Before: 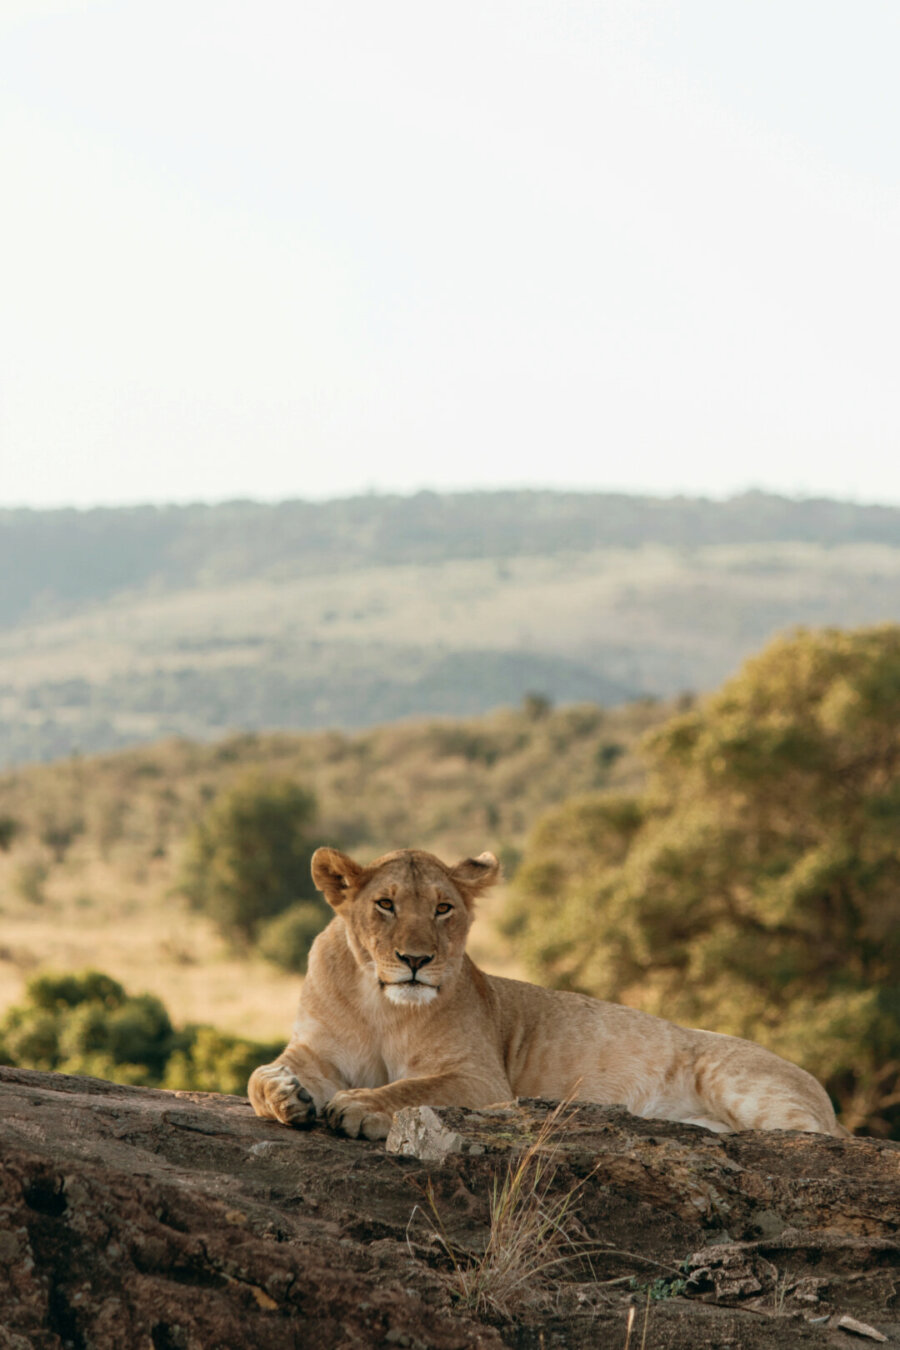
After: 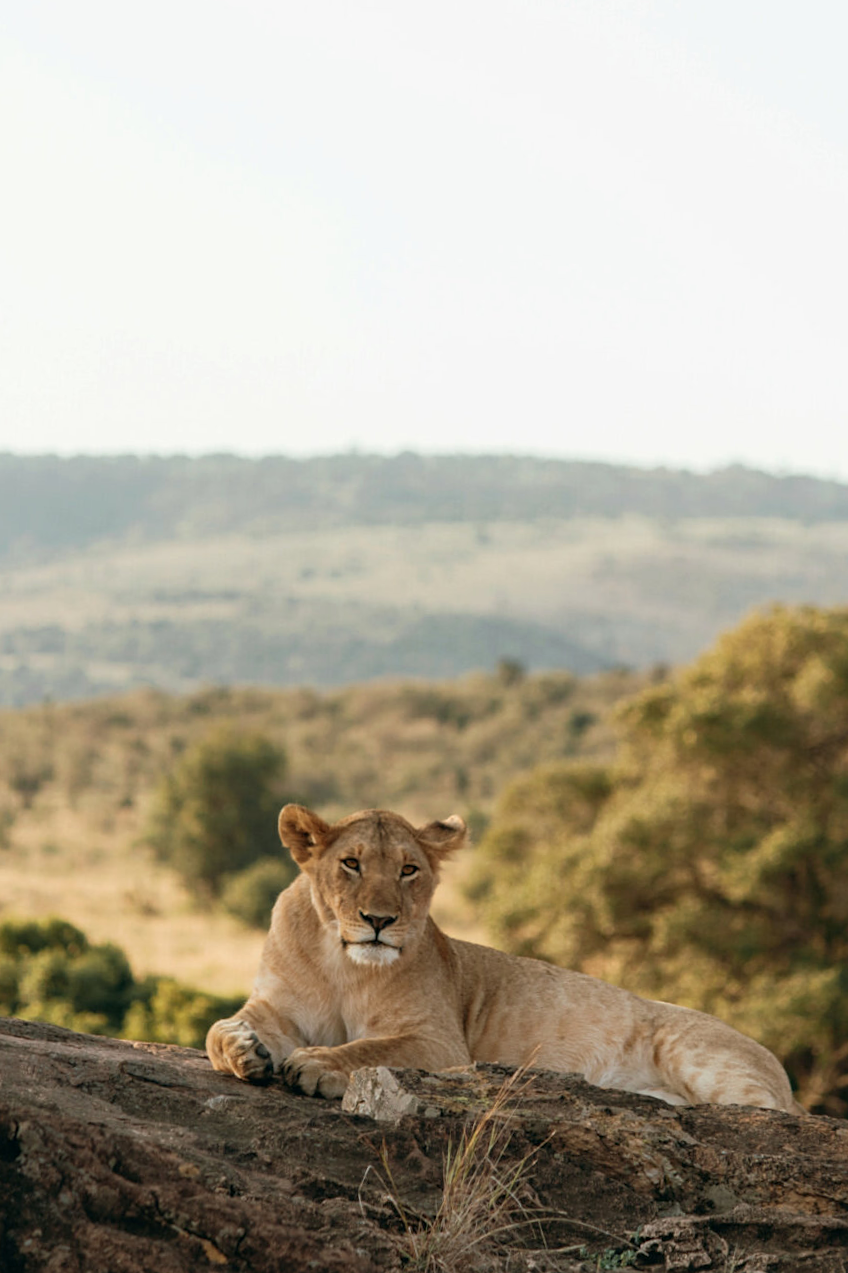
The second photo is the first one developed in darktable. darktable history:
sharpen: amount 0.207
crop and rotate: angle -2.33°
